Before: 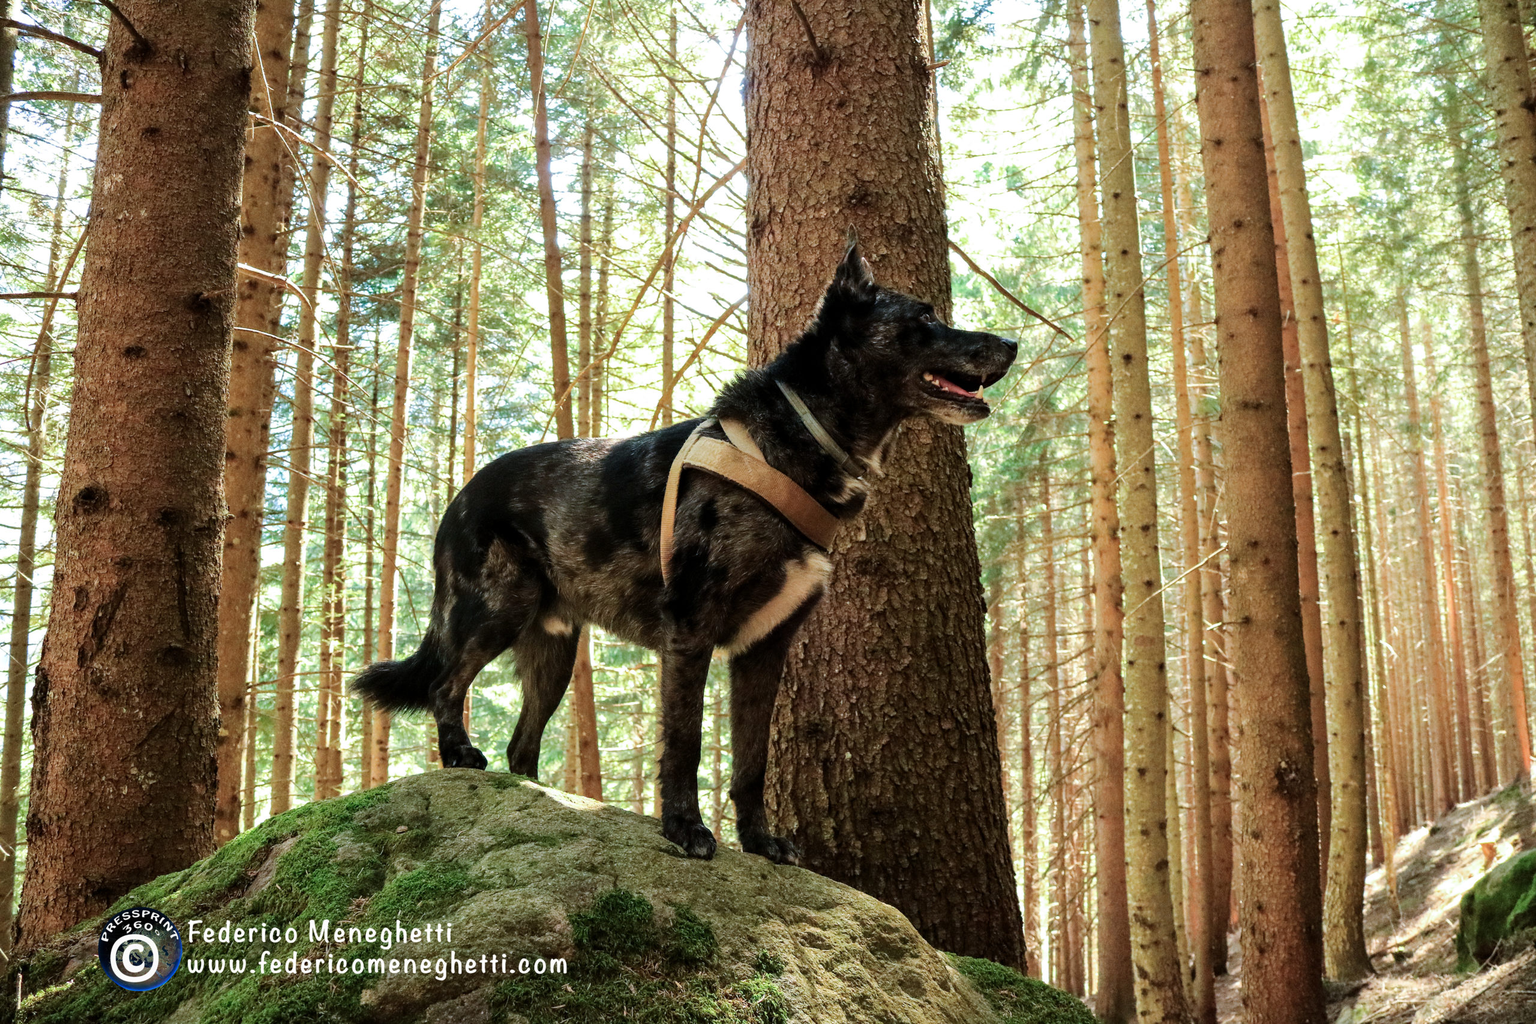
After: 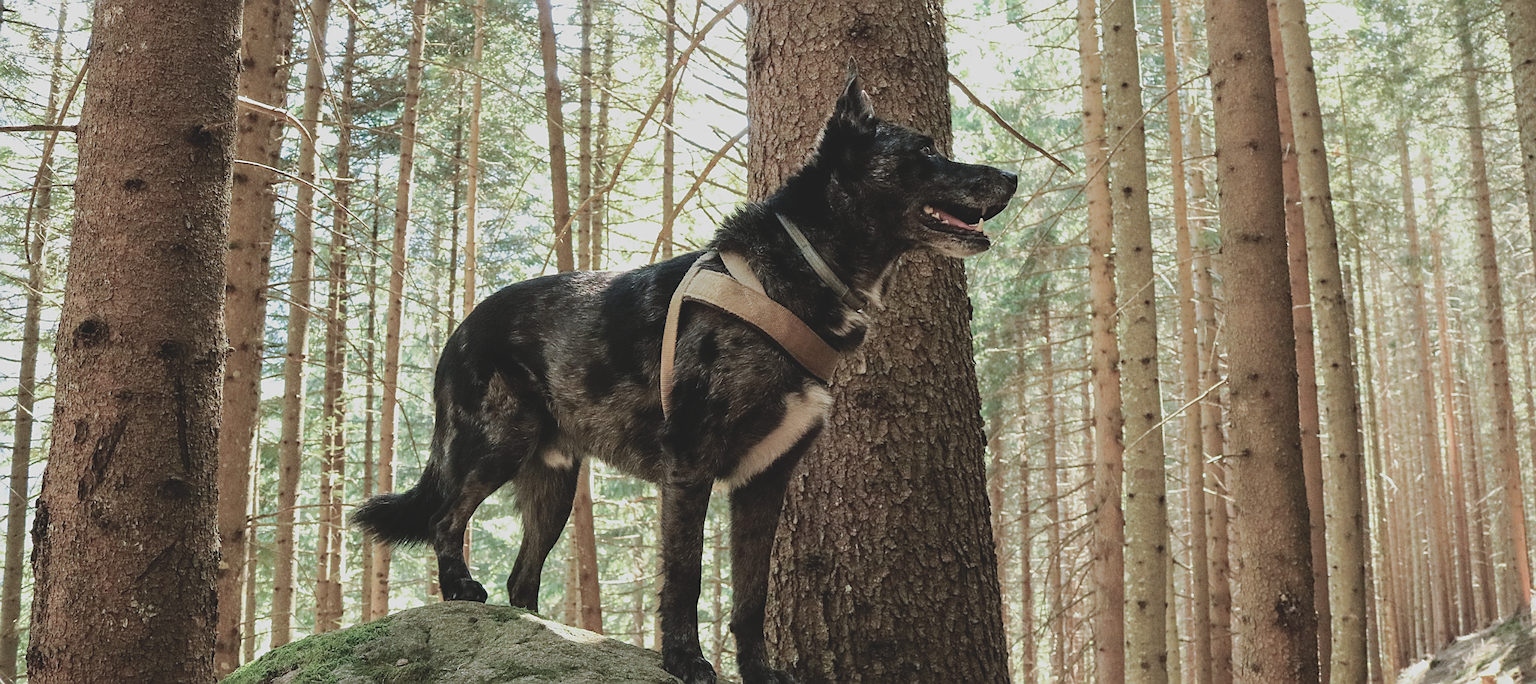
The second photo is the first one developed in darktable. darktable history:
contrast equalizer: octaves 7, y [[0.515 ×6], [0.507 ×6], [0.425 ×6], [0 ×6], [0 ×6]], mix 0.336
contrast brightness saturation: contrast -0.25, saturation -0.441
crop: top 16.389%, bottom 16.779%
sharpen: on, module defaults
